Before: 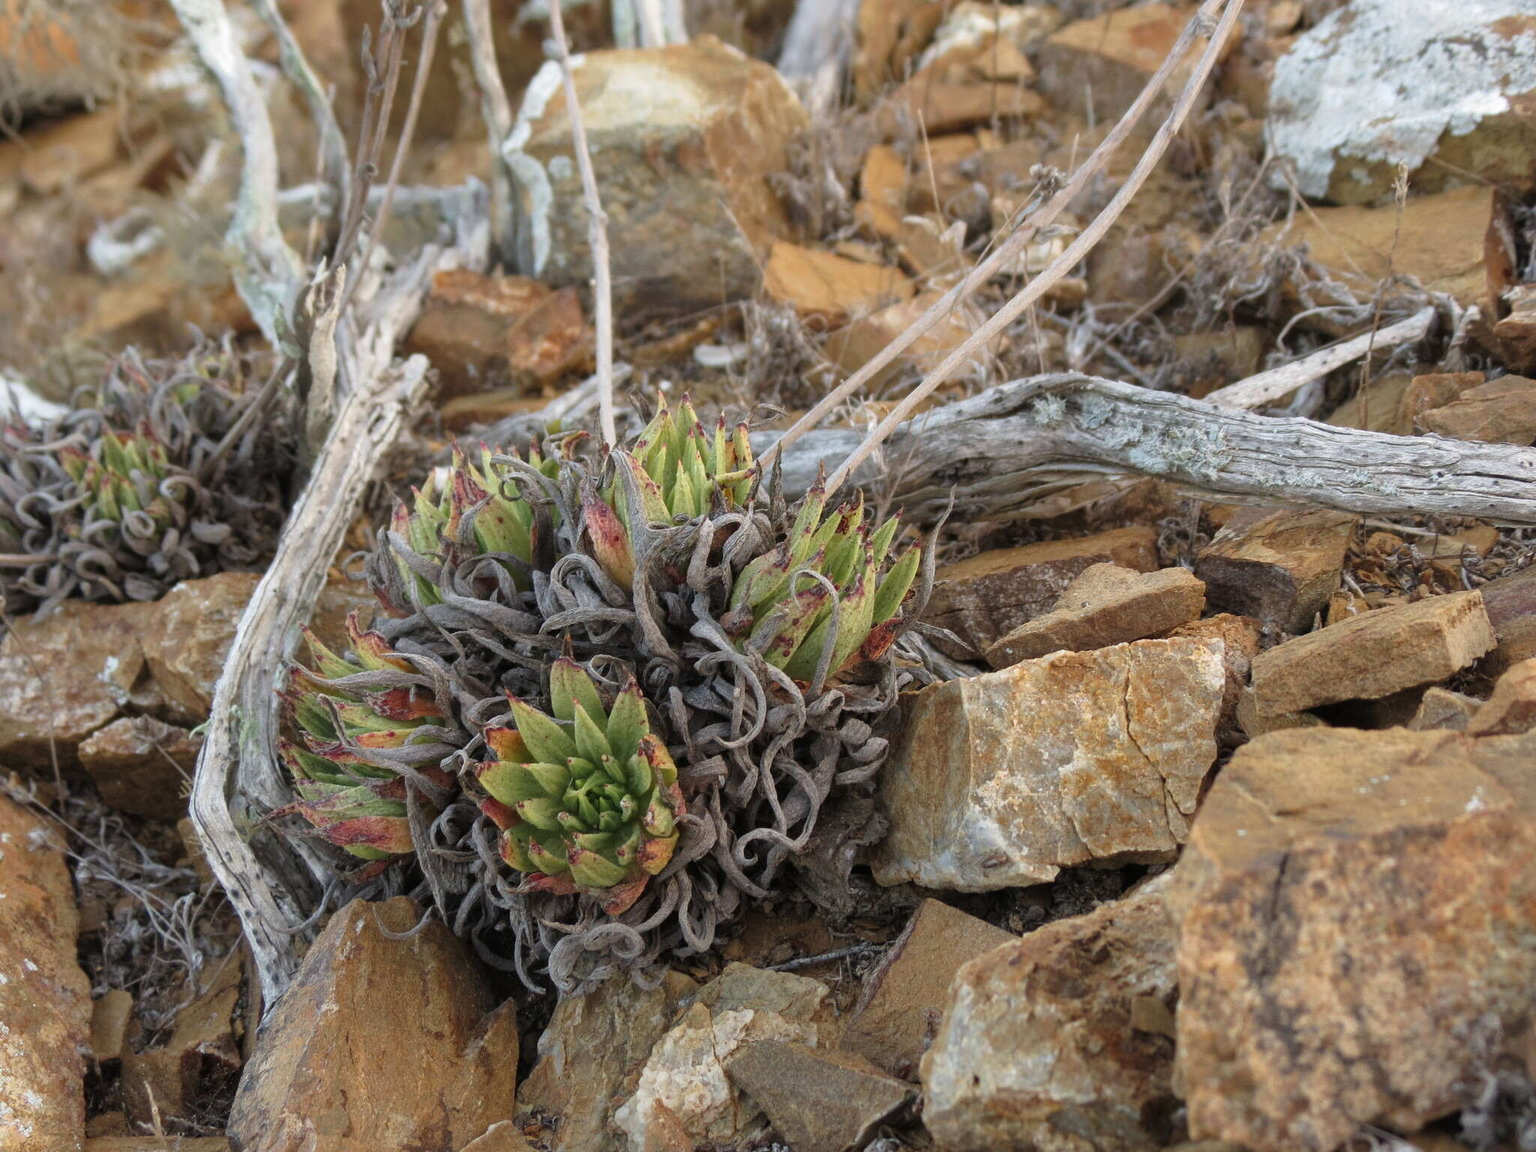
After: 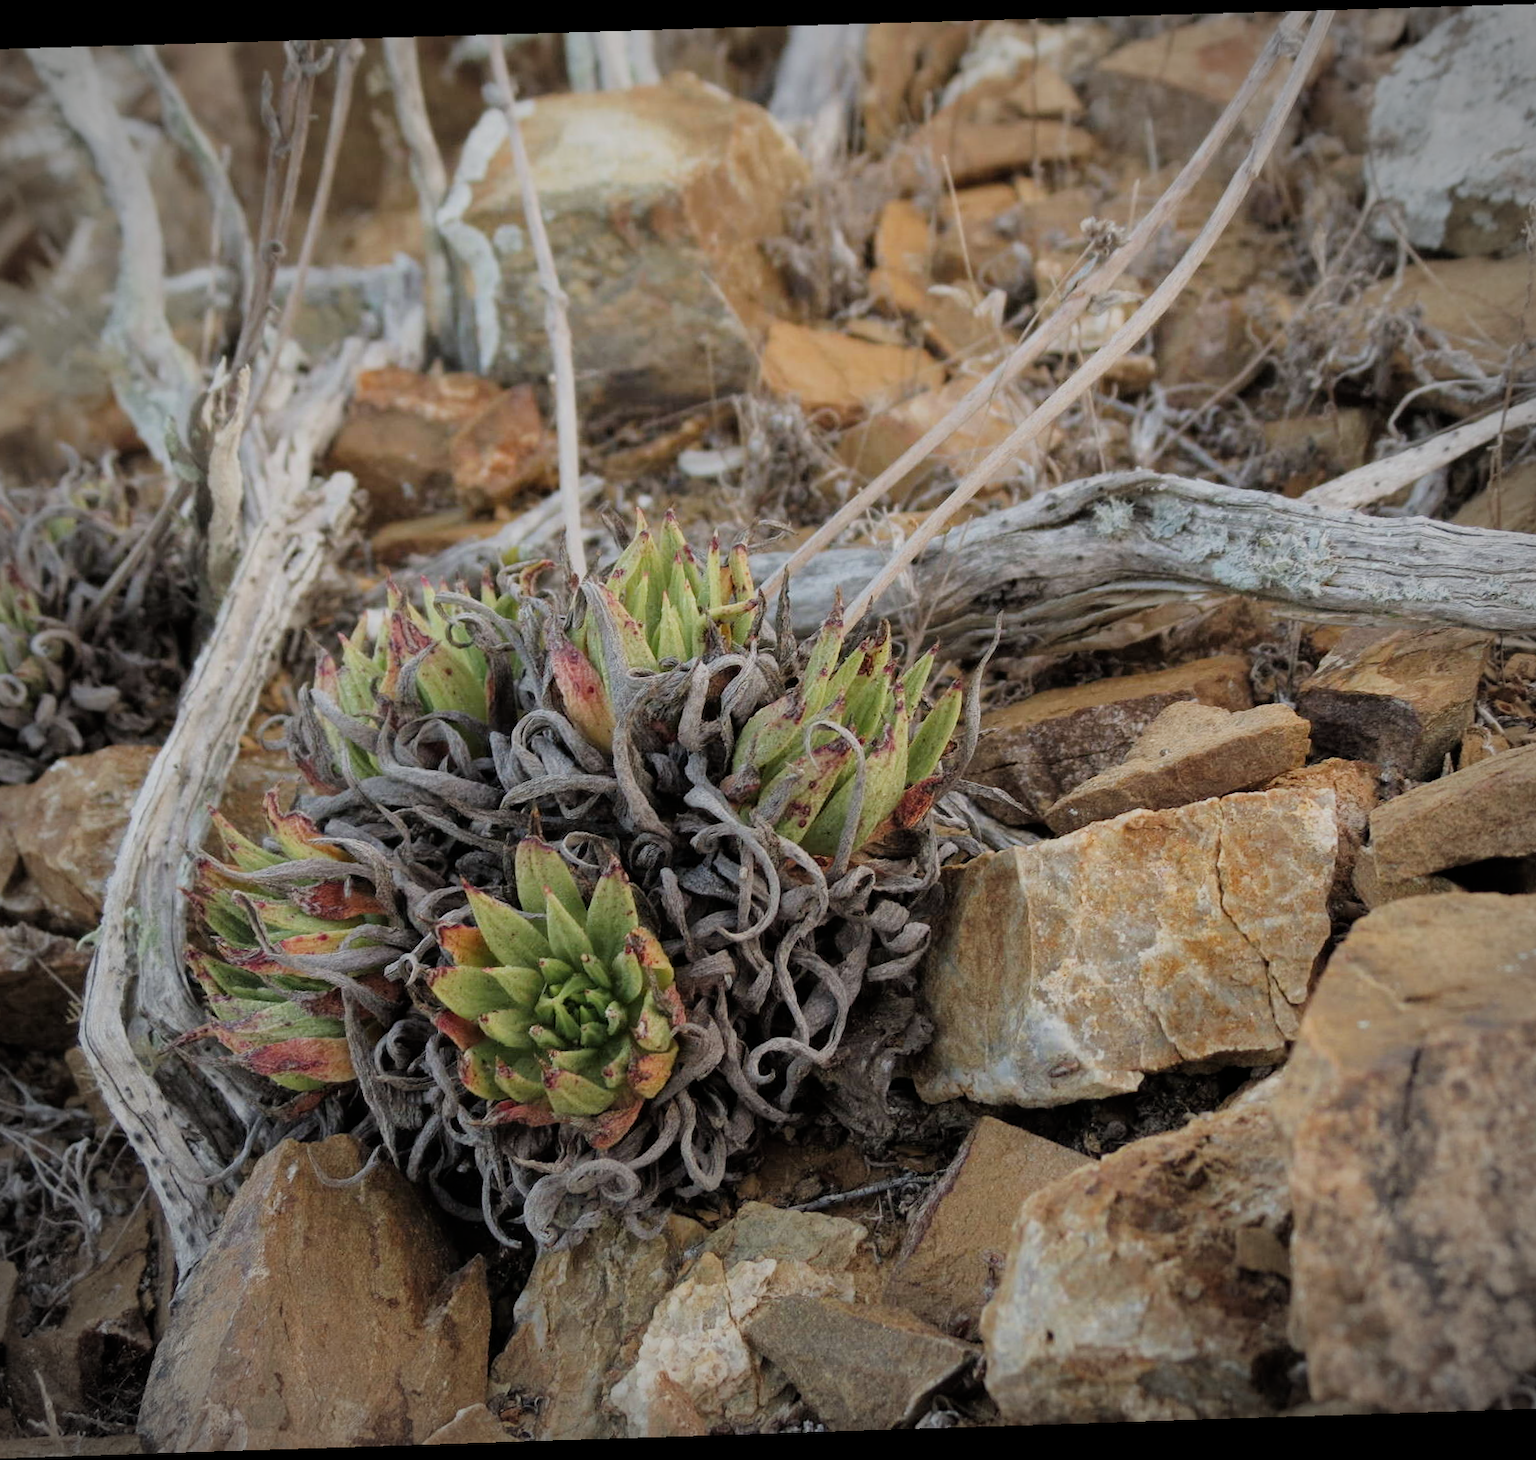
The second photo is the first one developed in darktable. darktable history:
filmic rgb: black relative exposure -7.65 EV, white relative exposure 4.56 EV, hardness 3.61
rotate and perspective: rotation -1.77°, lens shift (horizontal) 0.004, automatic cropping off
vignetting: automatic ratio true
crop and rotate: left 9.597%, right 10.195%
